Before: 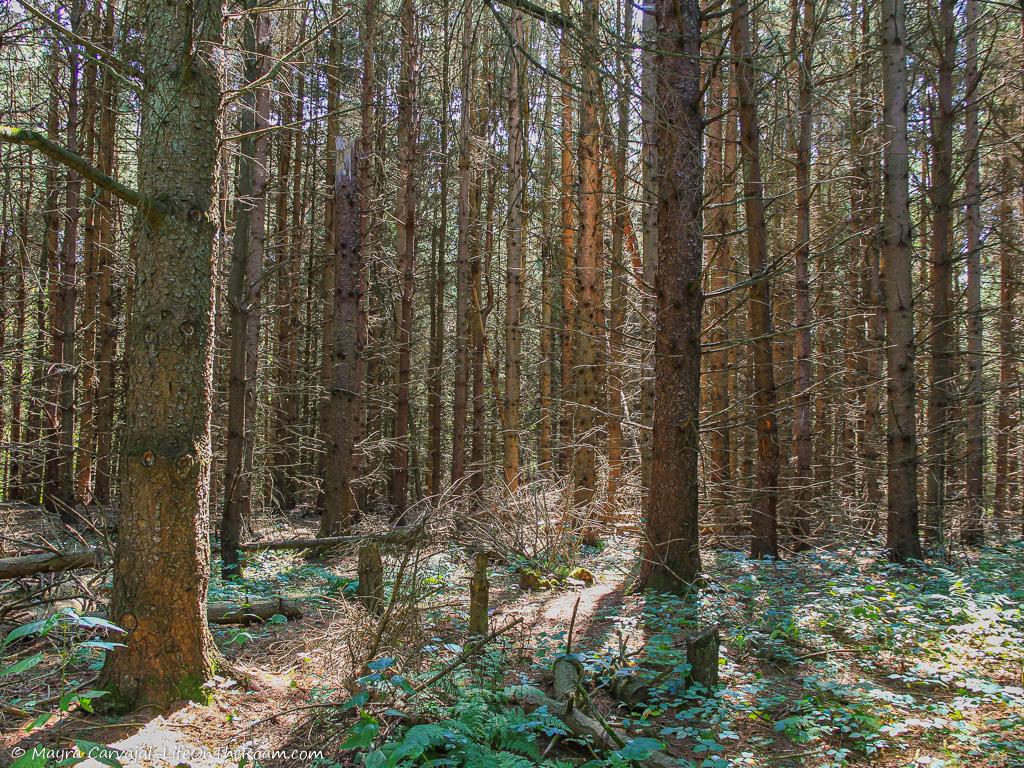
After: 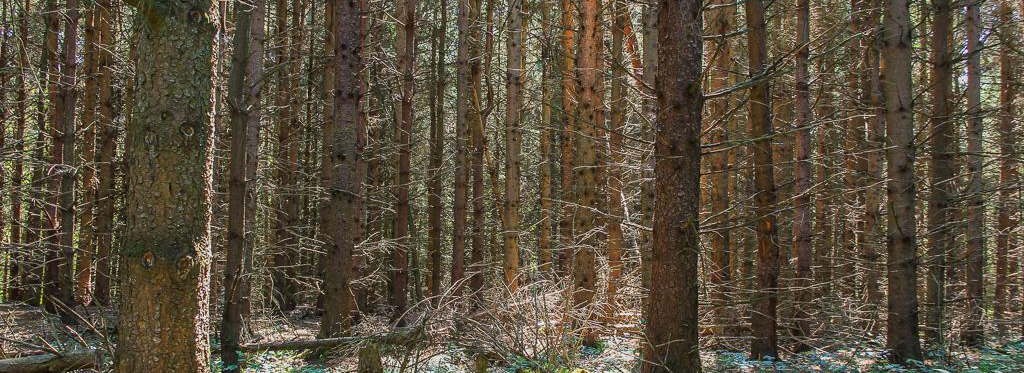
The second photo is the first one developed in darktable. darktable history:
crop and rotate: top 26.015%, bottom 25.305%
